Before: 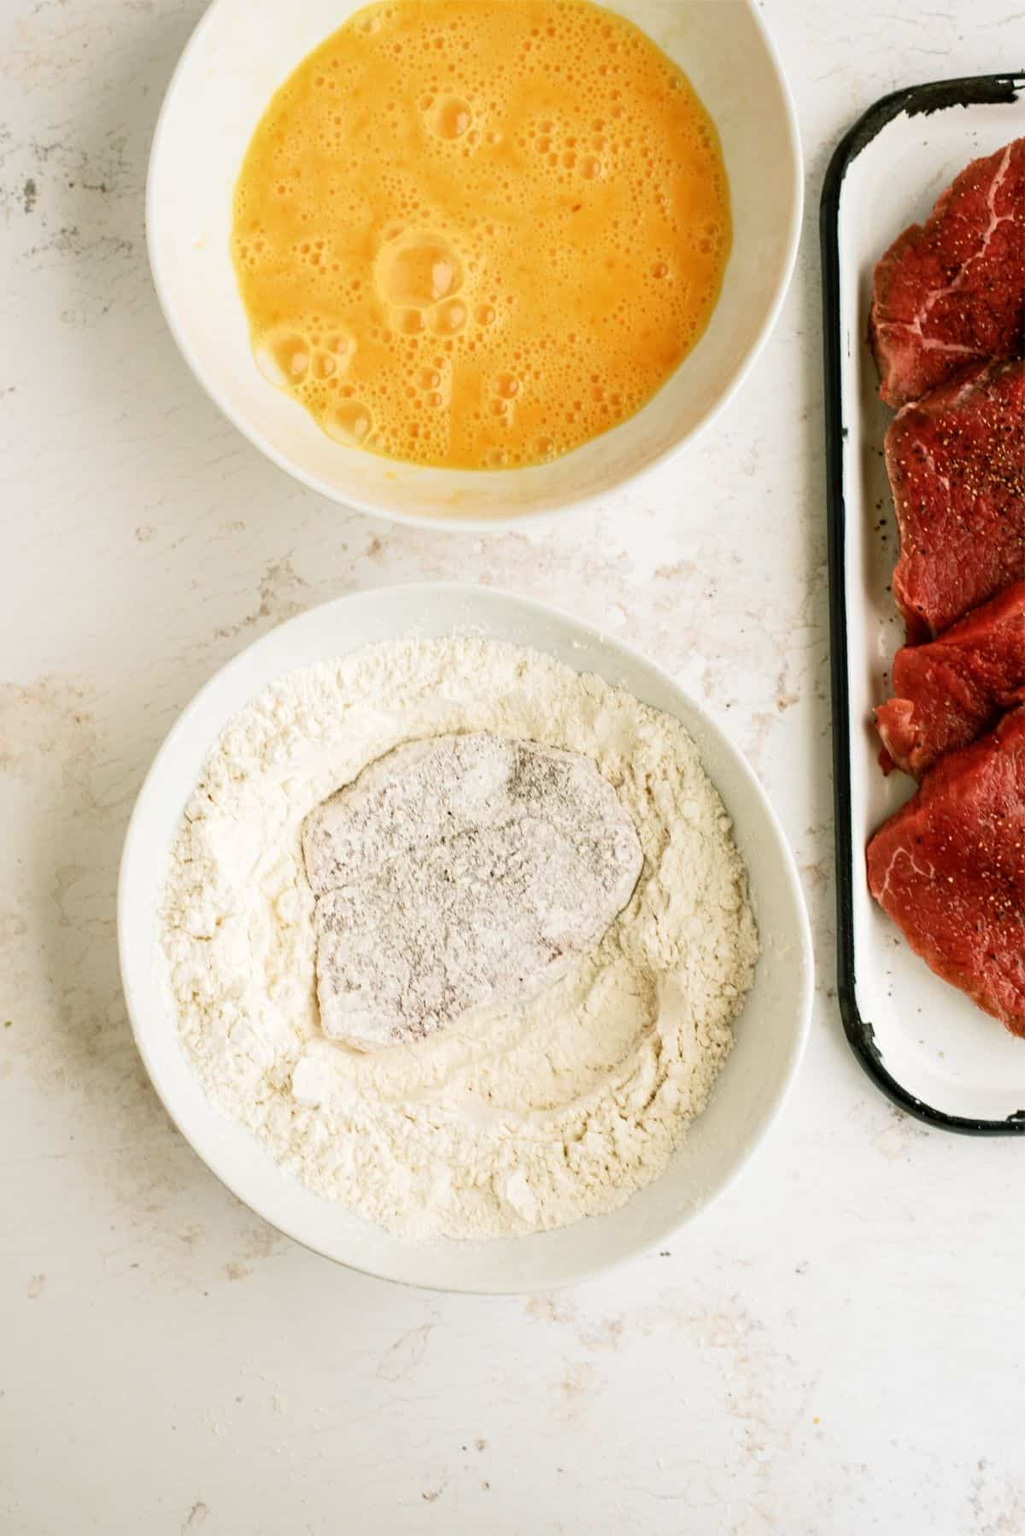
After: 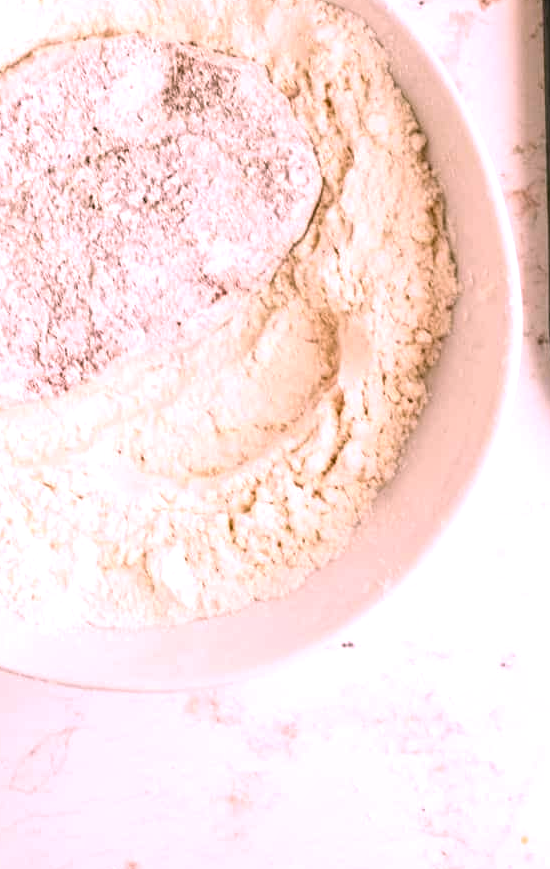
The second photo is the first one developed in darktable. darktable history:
white balance: red 1.188, blue 1.11
local contrast: detail 130%
exposure: exposure 0.217 EV, compensate highlight preservation false
crop: left 35.976%, top 45.819%, right 18.162%, bottom 5.807%
